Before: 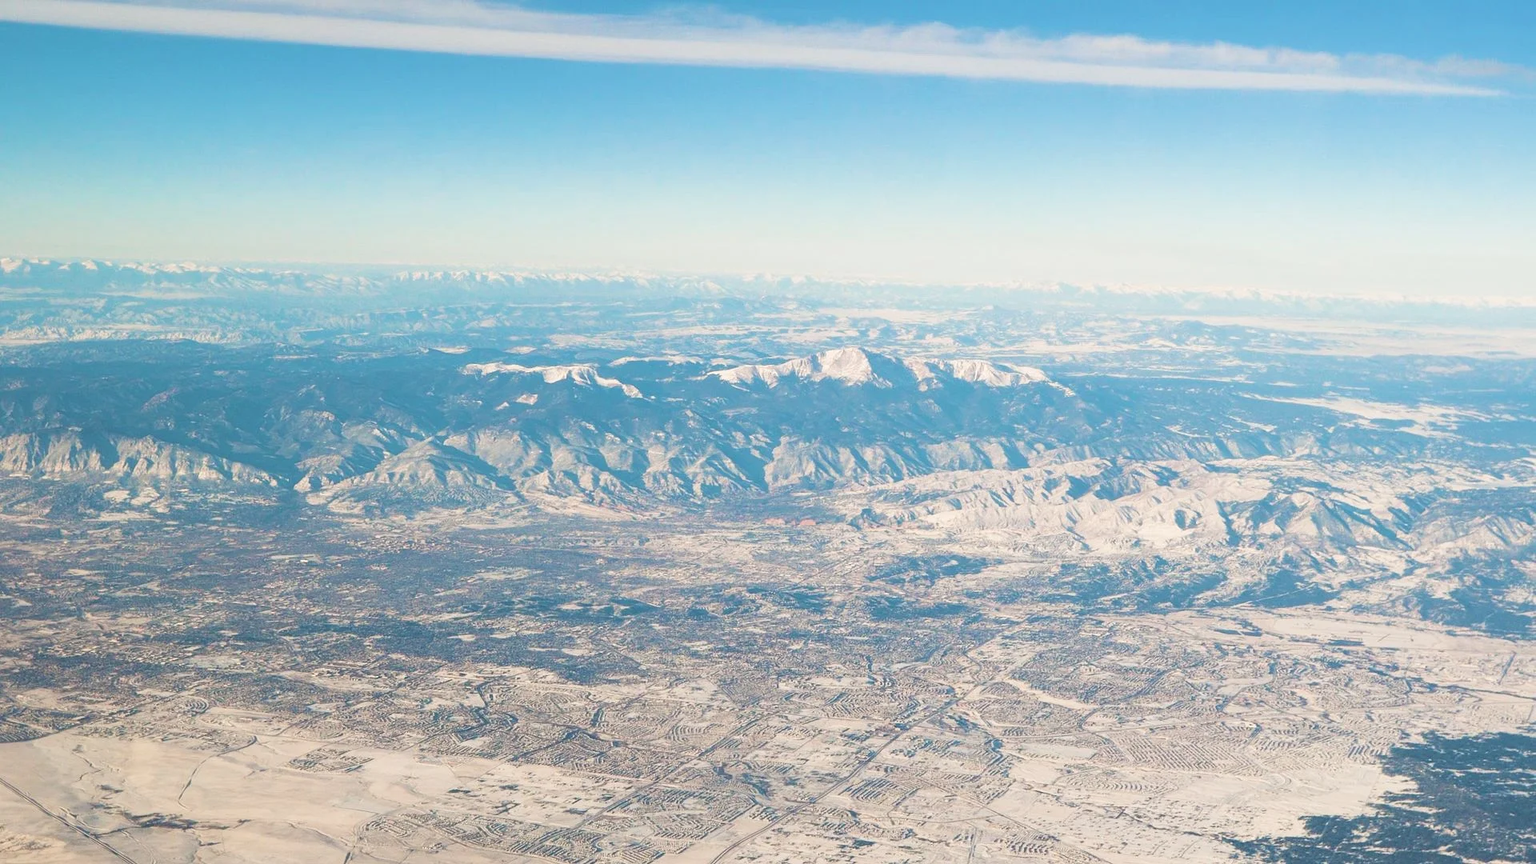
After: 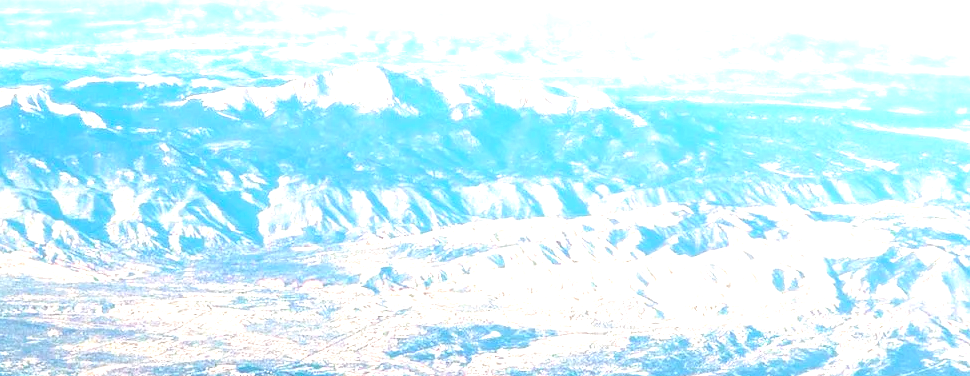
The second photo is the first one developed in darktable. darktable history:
exposure: black level correction 0.001, exposure 1.129 EV, compensate highlight preservation false
color balance rgb: linear chroma grading › global chroma 0.952%, perceptual saturation grading › global saturation 19.578%
crop: left 36.329%, top 34.232%, right 13.11%, bottom 30.92%
